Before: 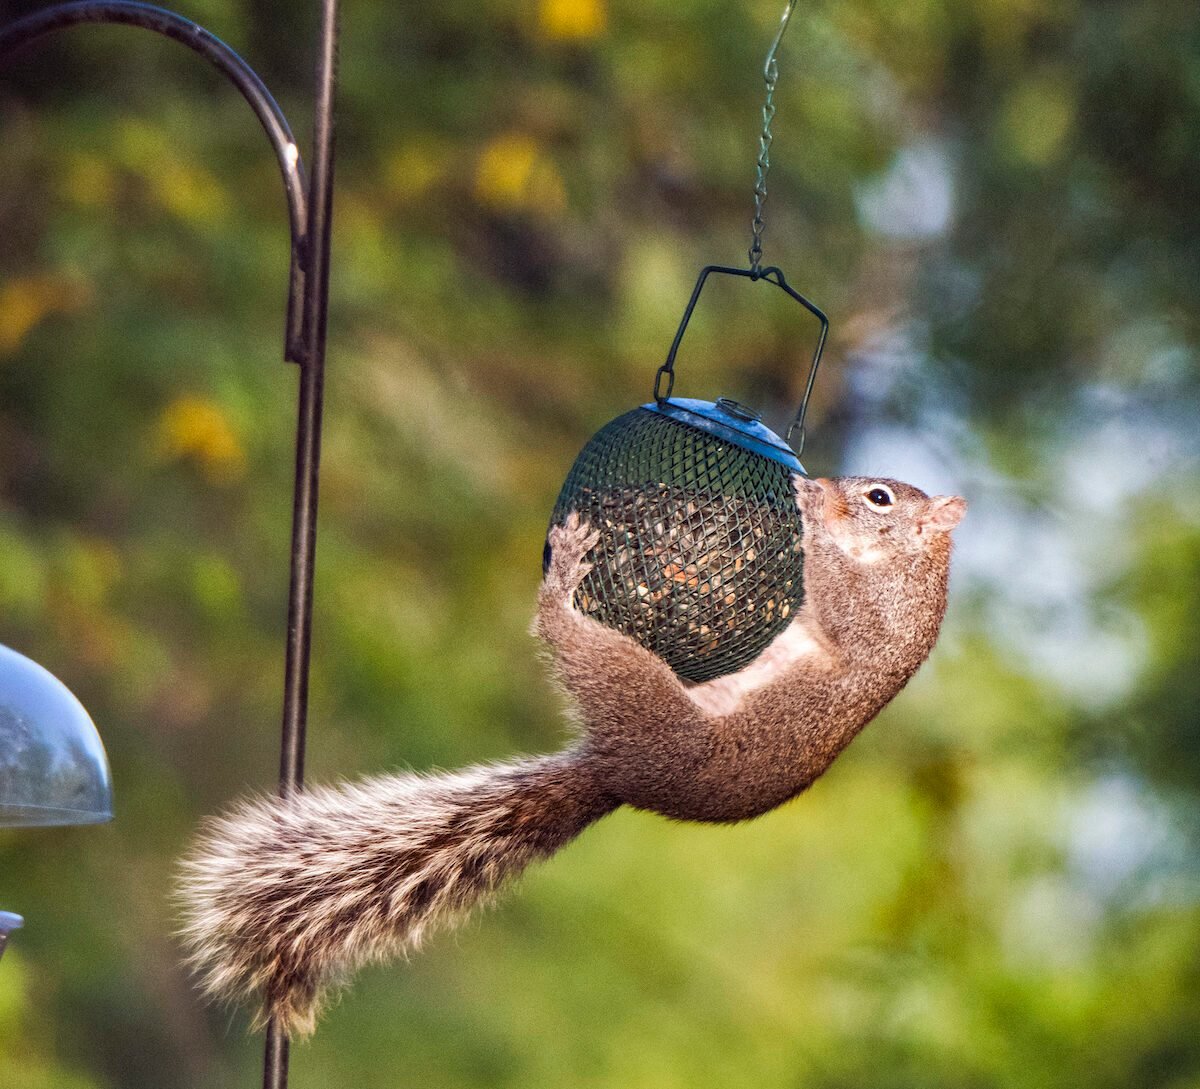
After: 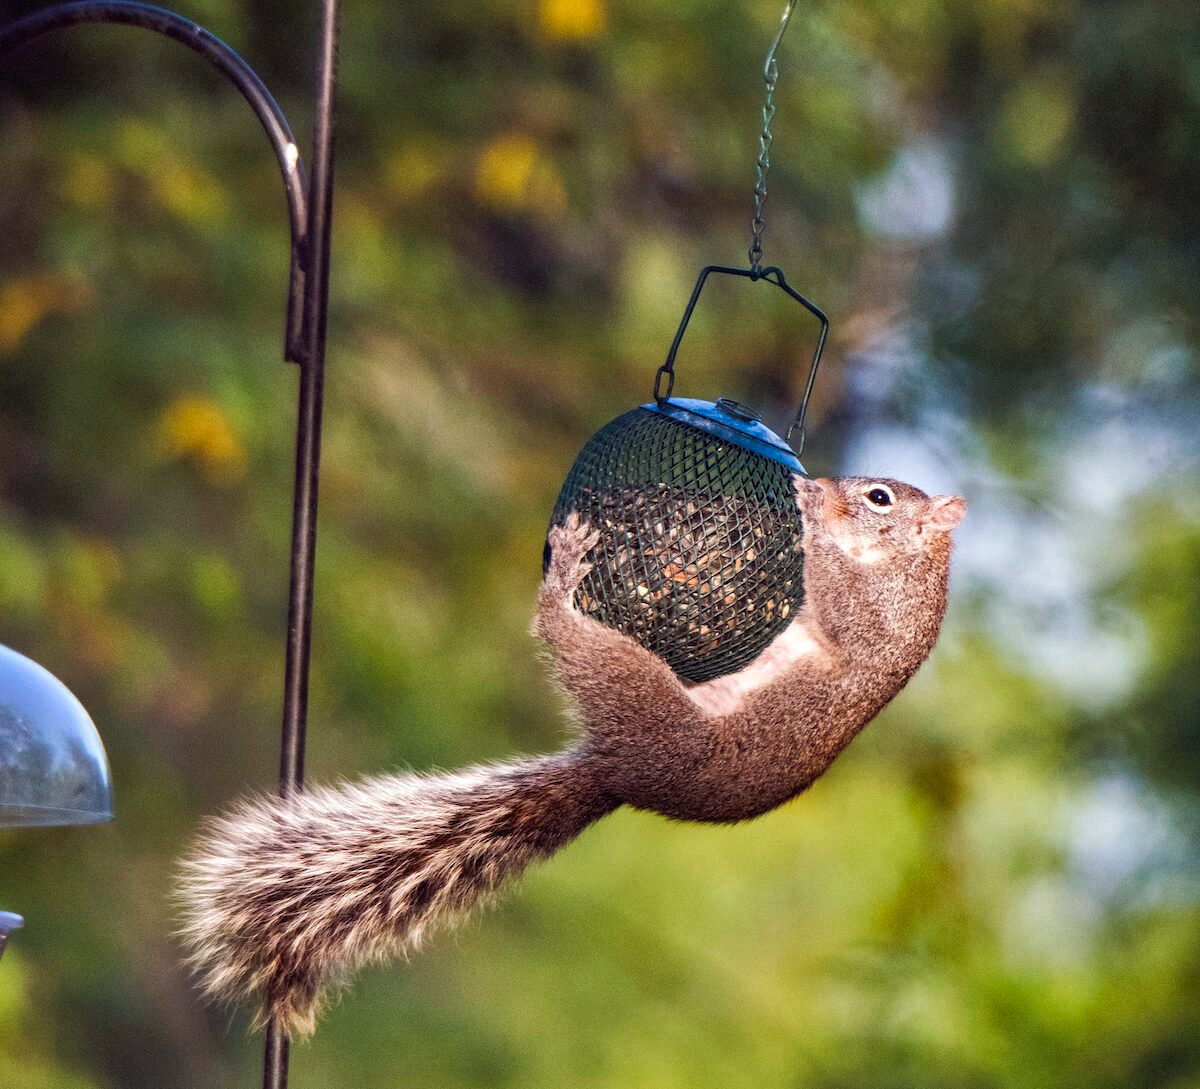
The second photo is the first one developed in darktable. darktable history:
color balance: gamma [0.9, 0.988, 0.975, 1.025], gain [1.05, 1, 1, 1]
